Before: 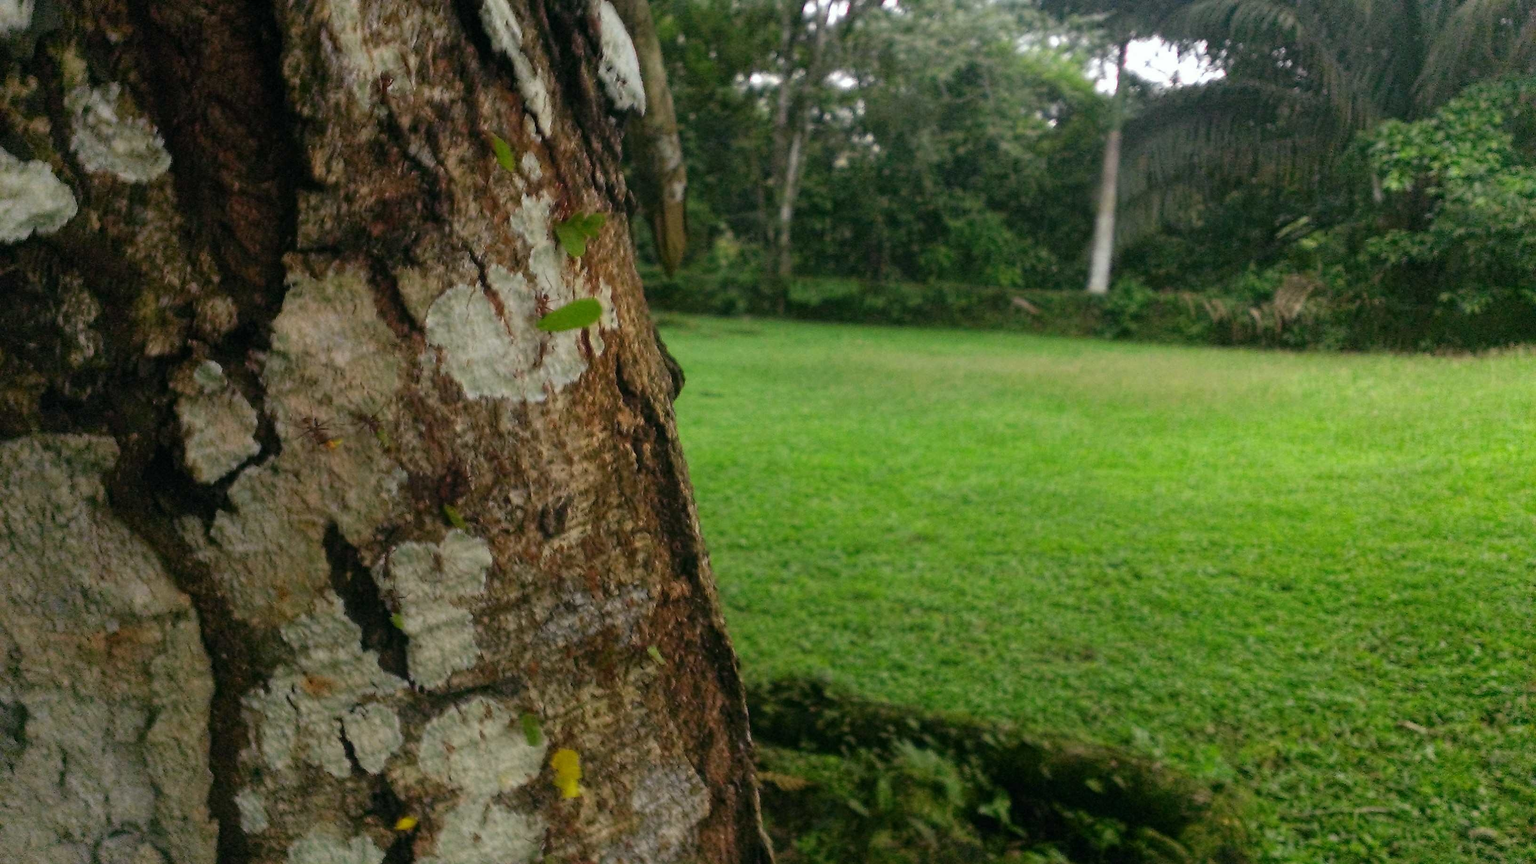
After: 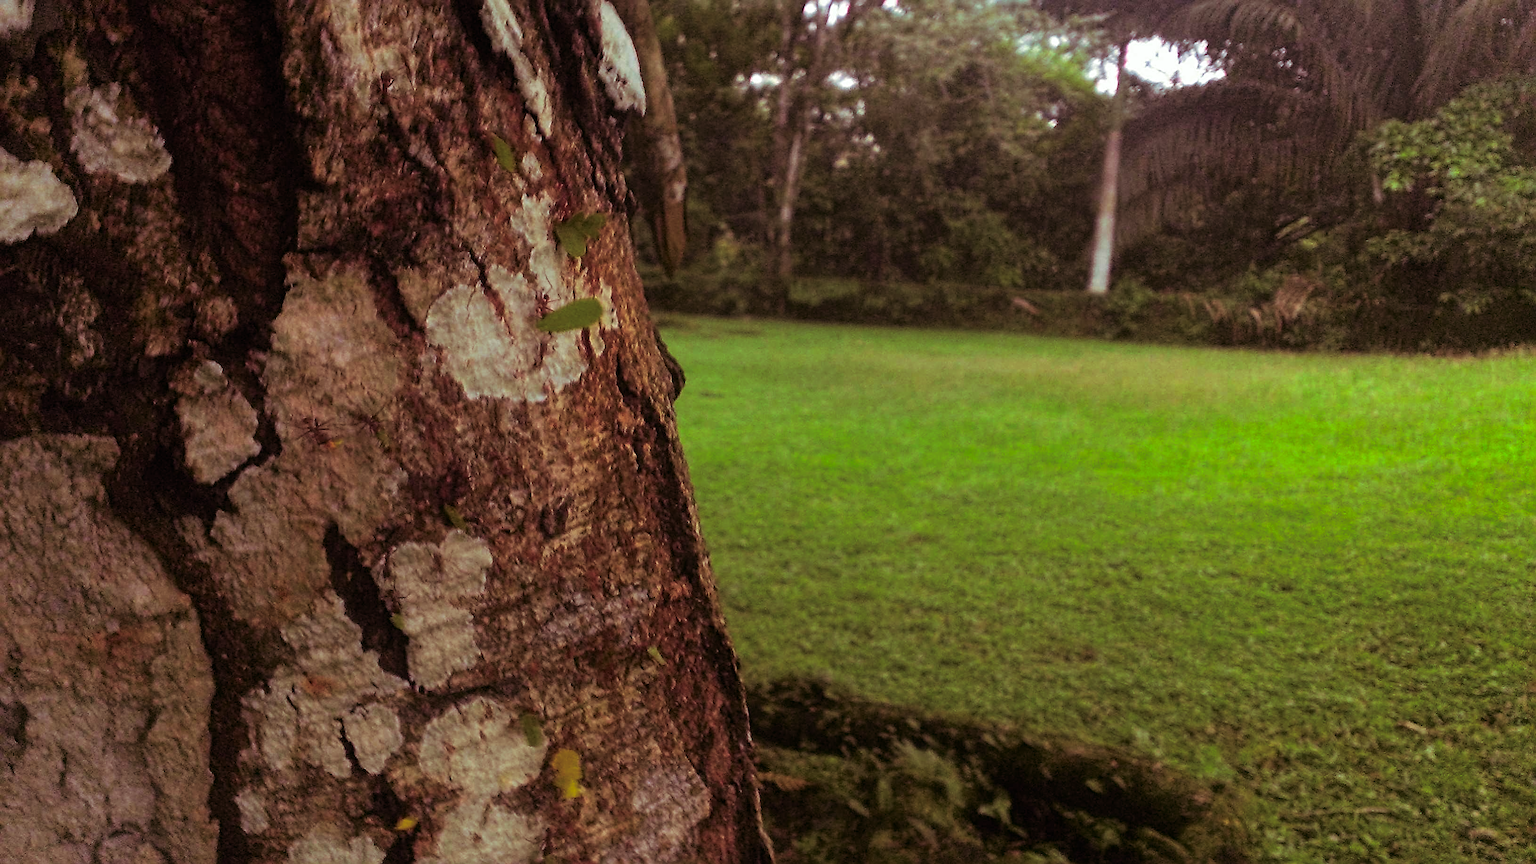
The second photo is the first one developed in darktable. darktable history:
sharpen: radius 3.119
split-toning: on, module defaults
color contrast: green-magenta contrast 1.69, blue-yellow contrast 1.49
